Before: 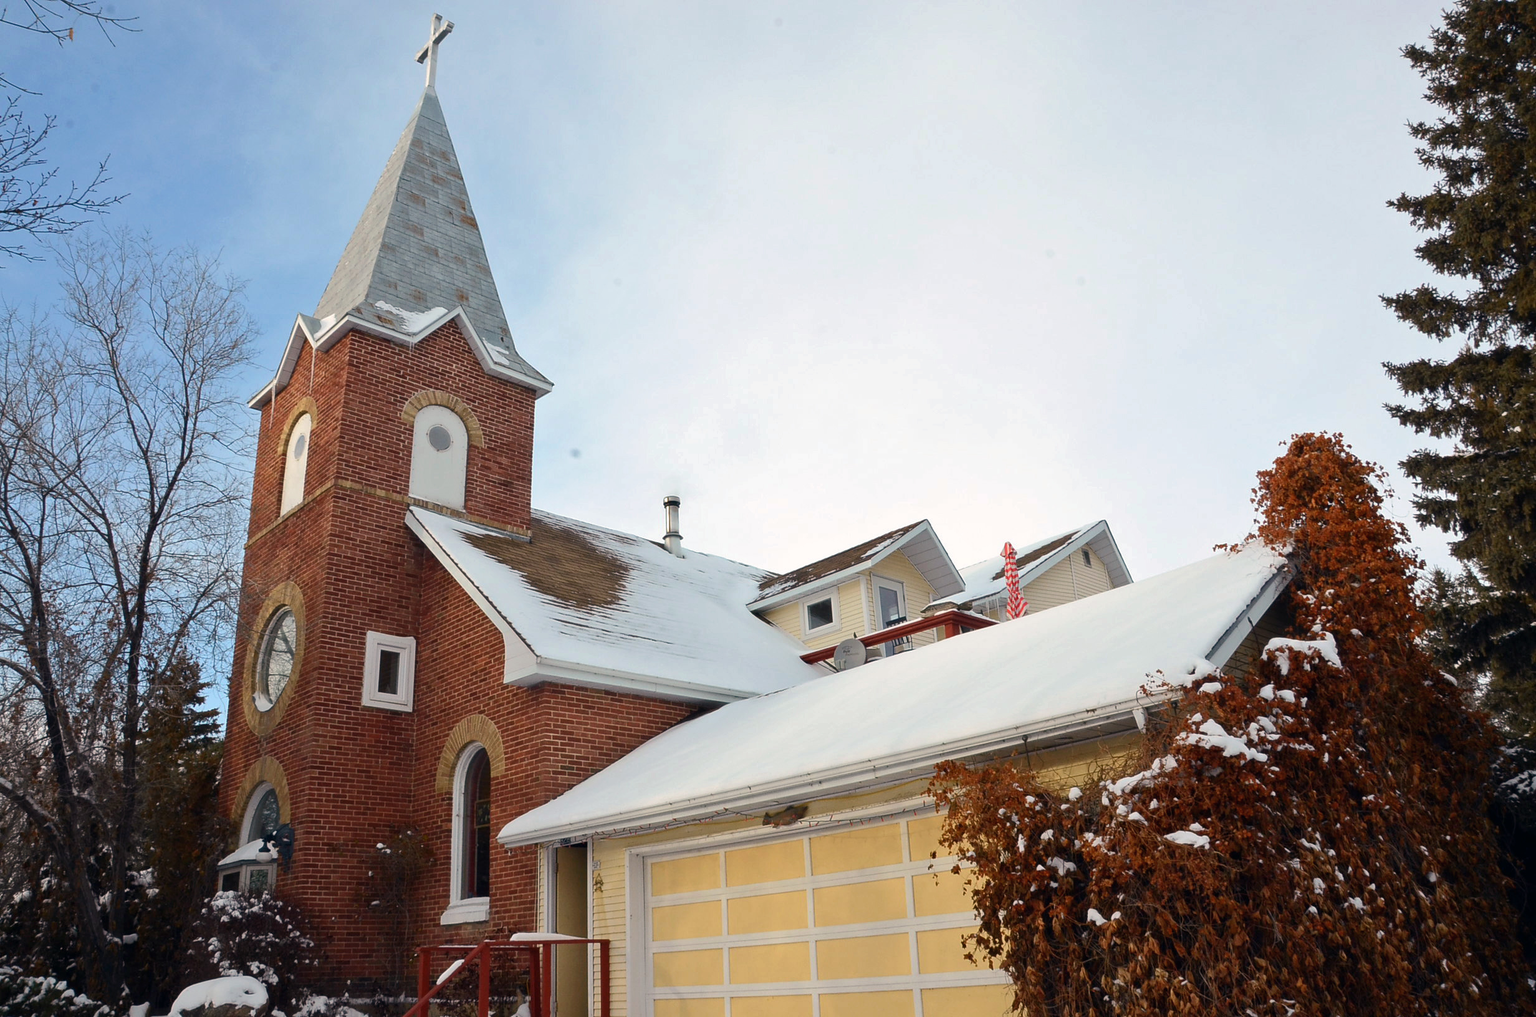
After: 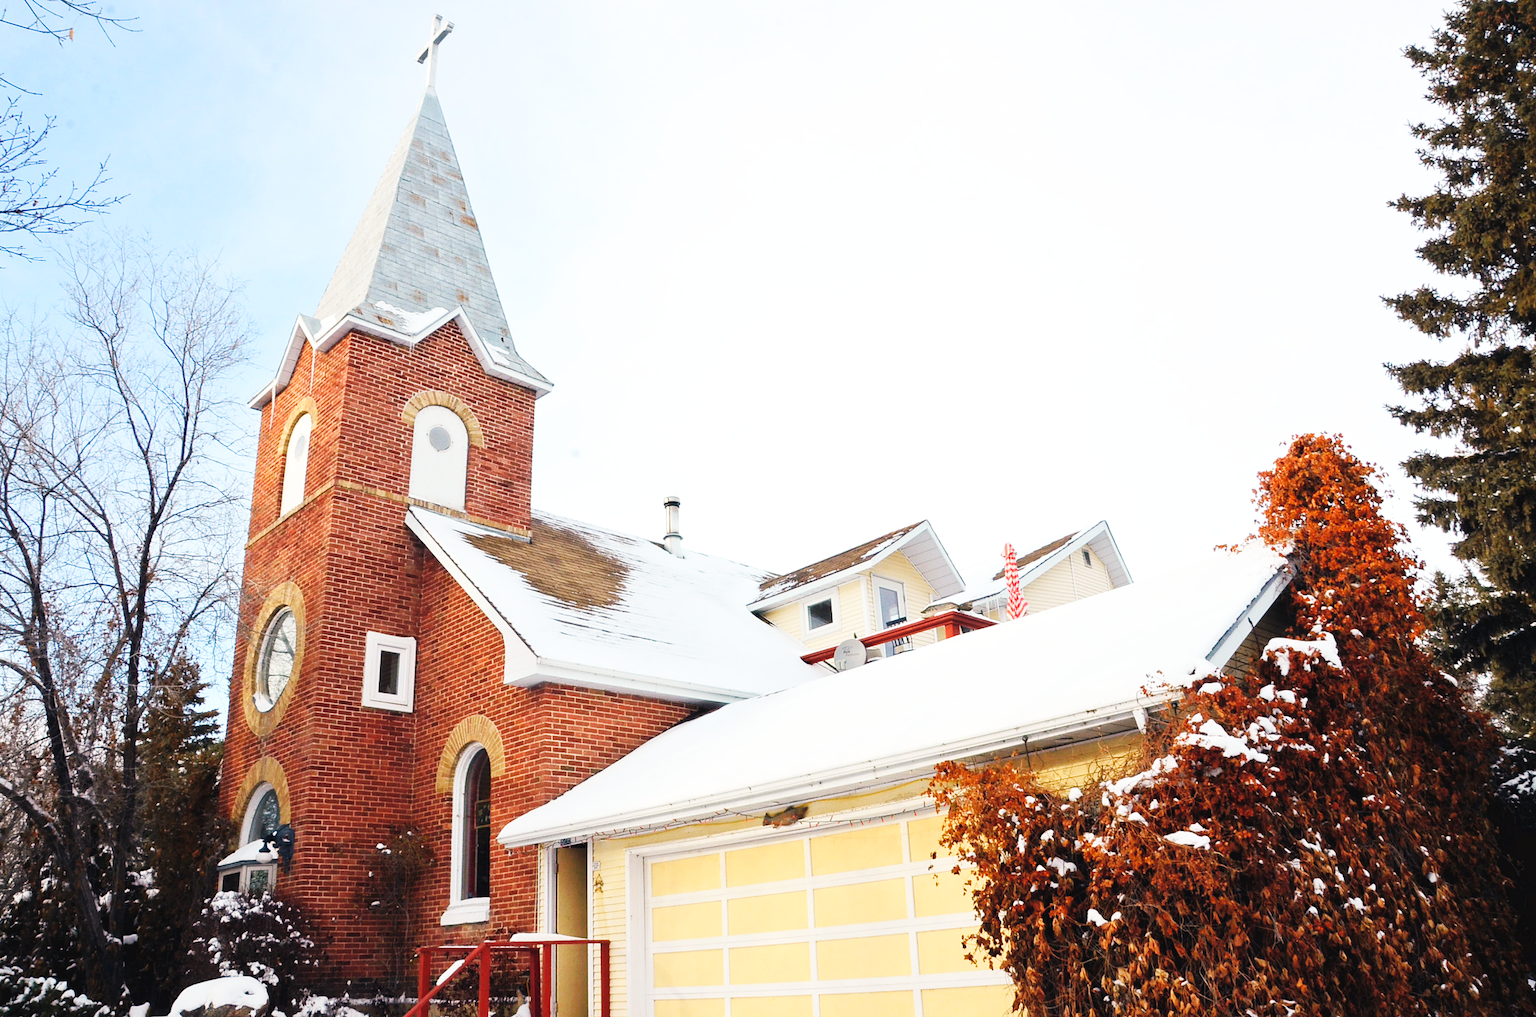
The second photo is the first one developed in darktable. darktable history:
base curve: curves: ch0 [(0, 0.003) (0.001, 0.002) (0.006, 0.004) (0.02, 0.022) (0.048, 0.086) (0.094, 0.234) (0.162, 0.431) (0.258, 0.629) (0.385, 0.8) (0.548, 0.918) (0.751, 0.988) (1, 1)], preserve colors none
contrast brightness saturation: brightness 0.129
